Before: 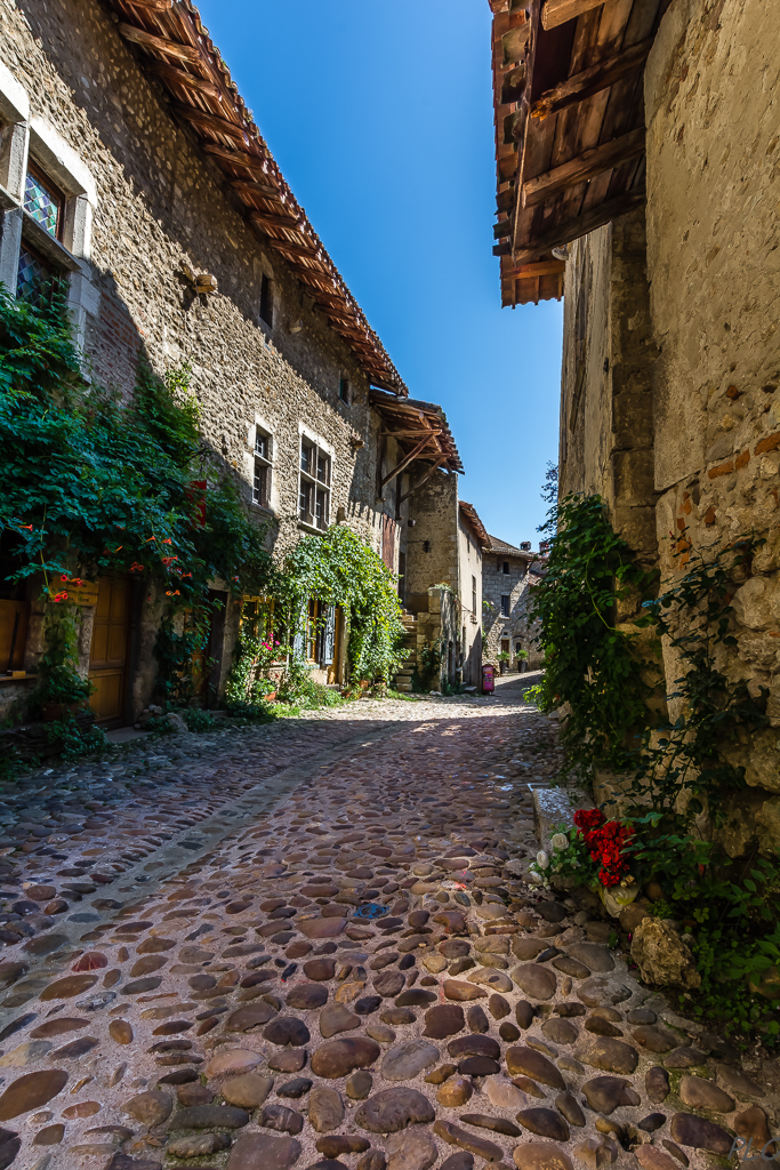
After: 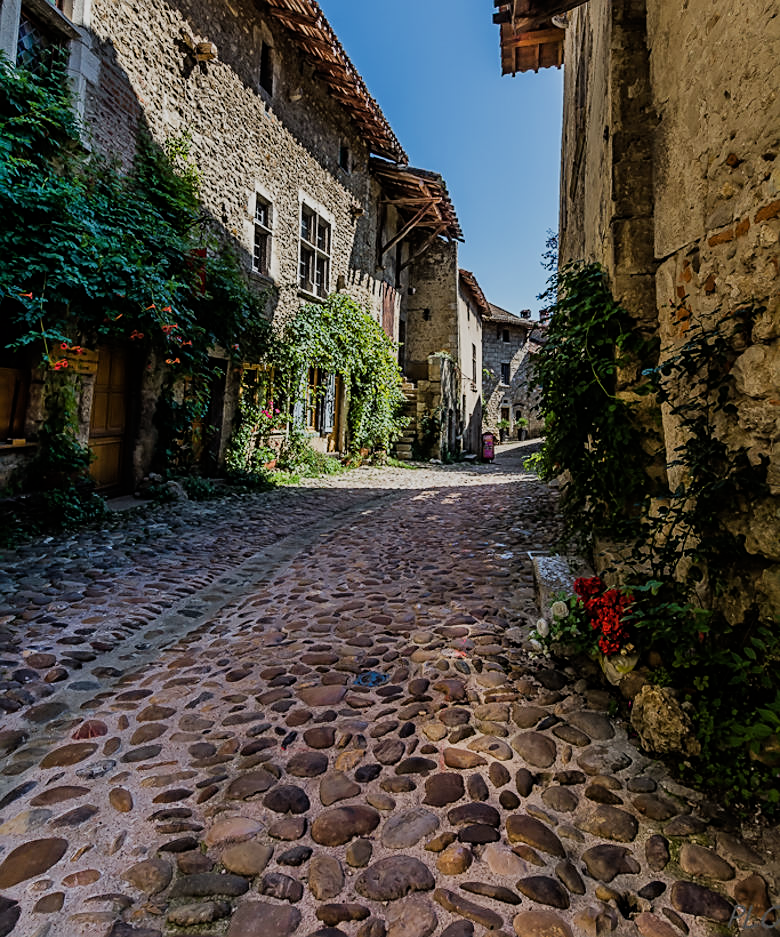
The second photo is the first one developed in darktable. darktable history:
crop and rotate: top 19.849%
exposure: compensate highlight preservation false
filmic rgb: black relative exposure -7.65 EV, white relative exposure 4.56 EV, hardness 3.61
sharpen: on, module defaults
